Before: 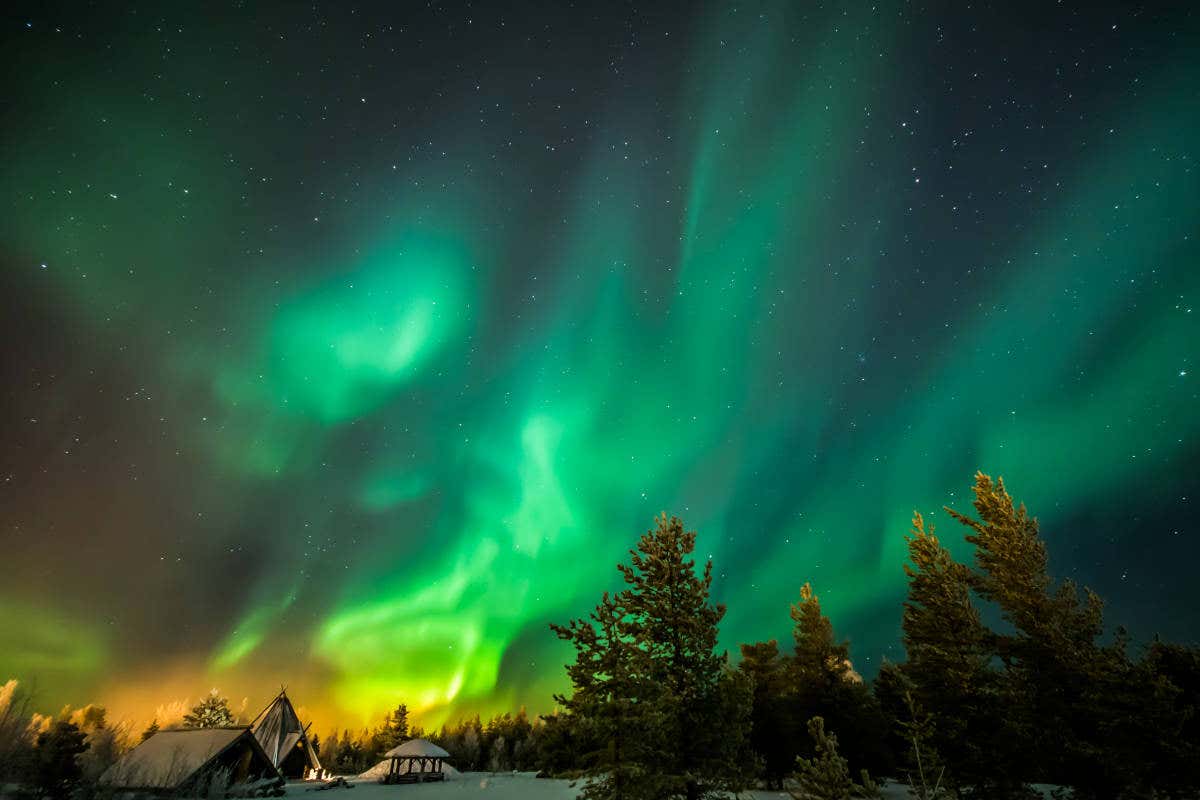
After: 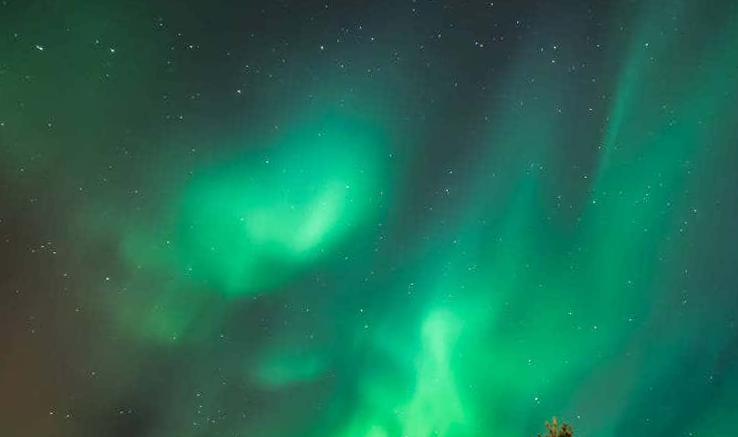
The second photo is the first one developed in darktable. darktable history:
crop and rotate: angle -5.82°, left 1.987%, top 7.064%, right 27.43%, bottom 30.249%
